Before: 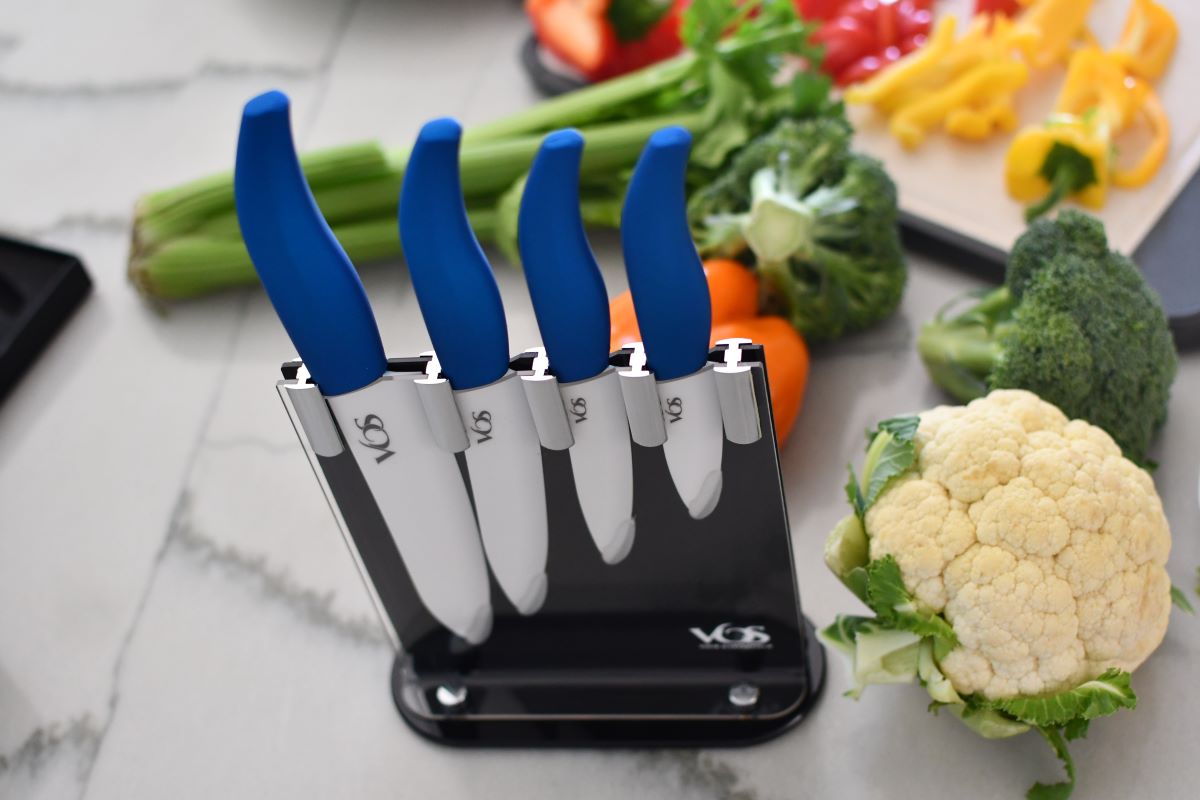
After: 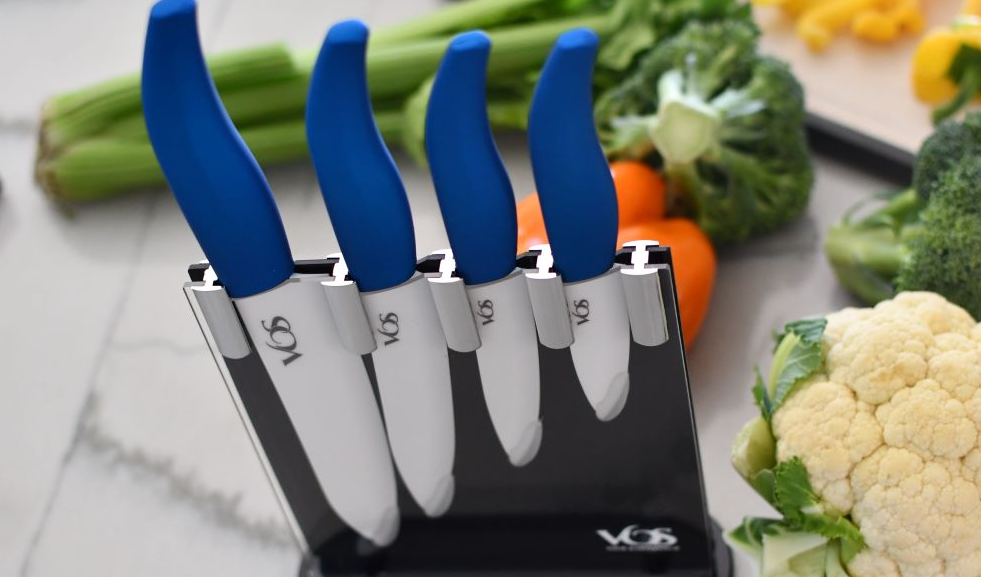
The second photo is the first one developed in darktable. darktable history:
crop: left 7.753%, top 12.304%, right 10.425%, bottom 15.464%
